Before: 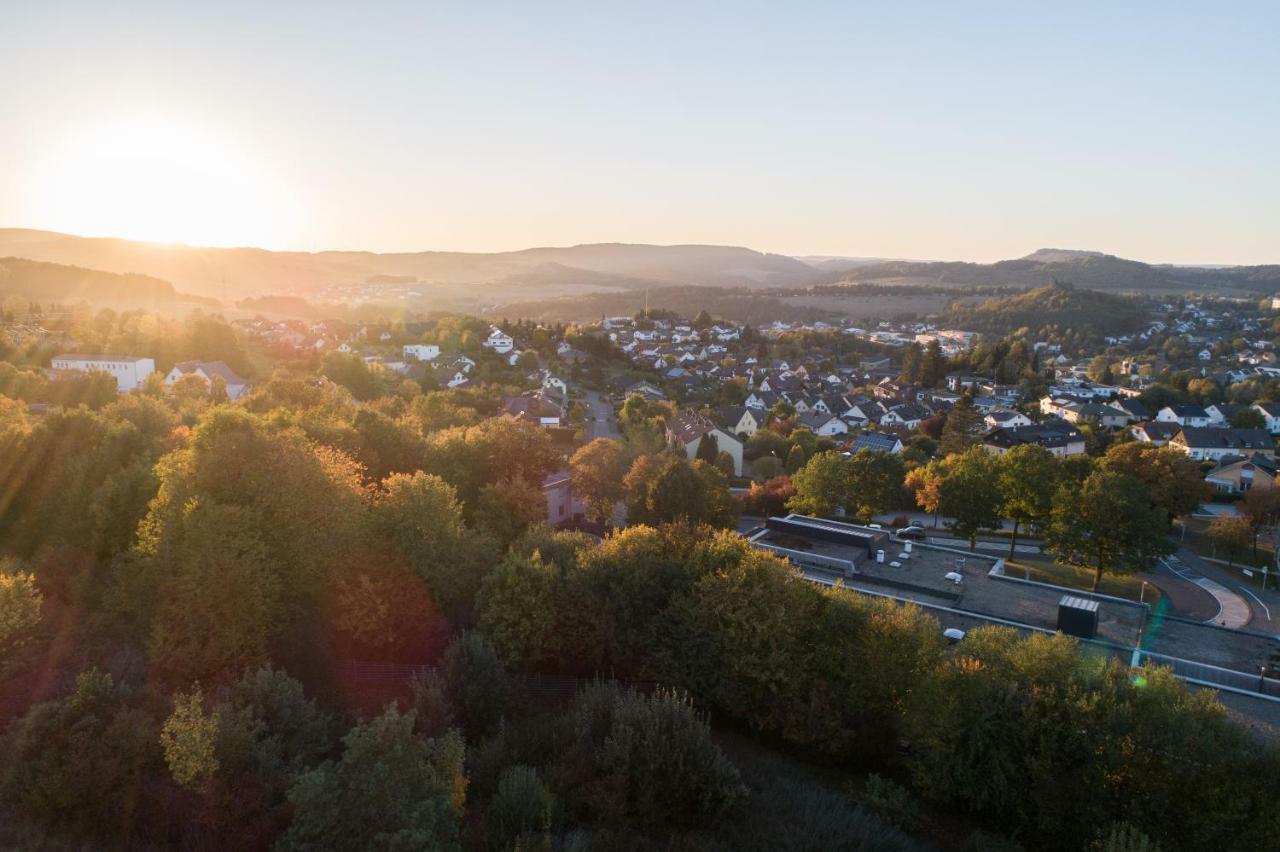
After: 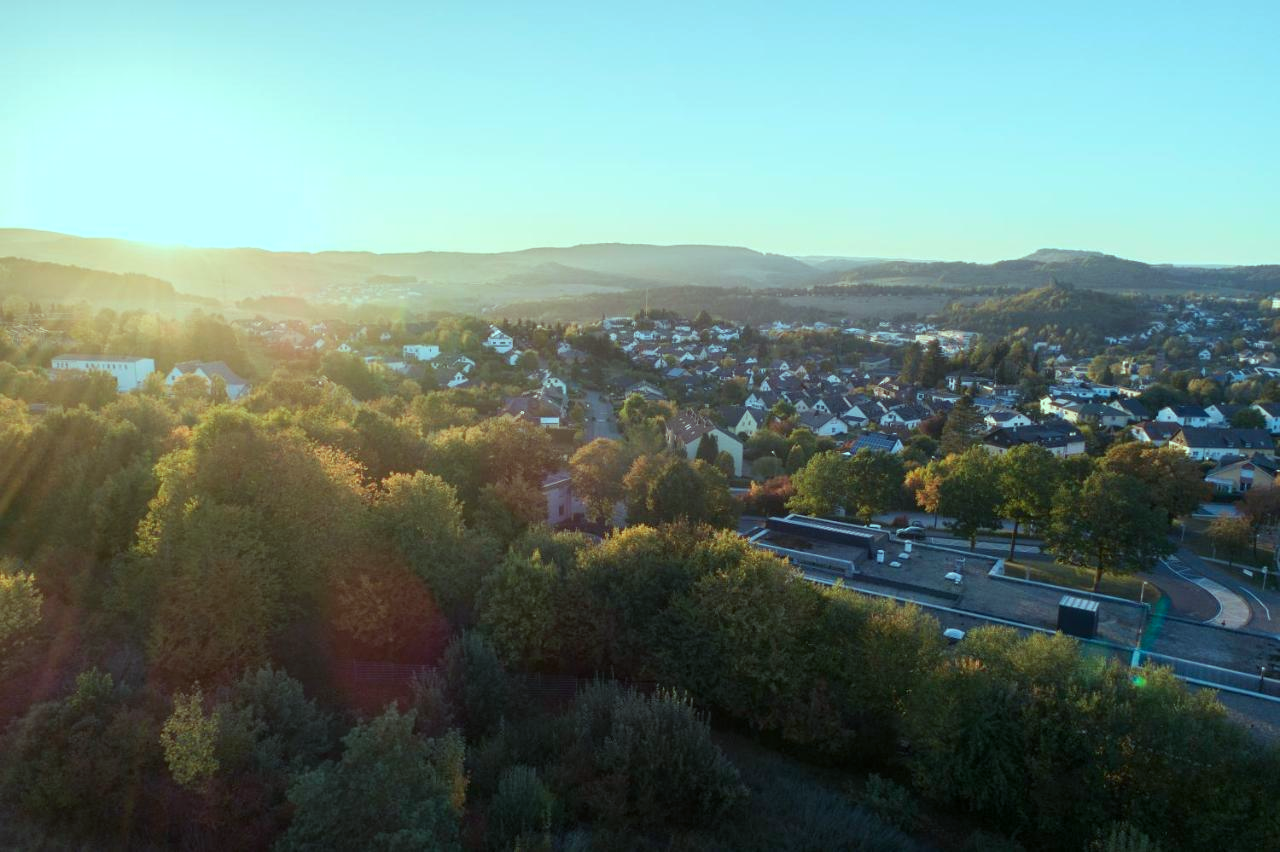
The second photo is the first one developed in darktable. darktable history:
color balance rgb: shadows lift › chroma 7.23%, shadows lift › hue 246.48°, highlights gain › chroma 5.38%, highlights gain › hue 196.93°, white fulcrum 1 EV
